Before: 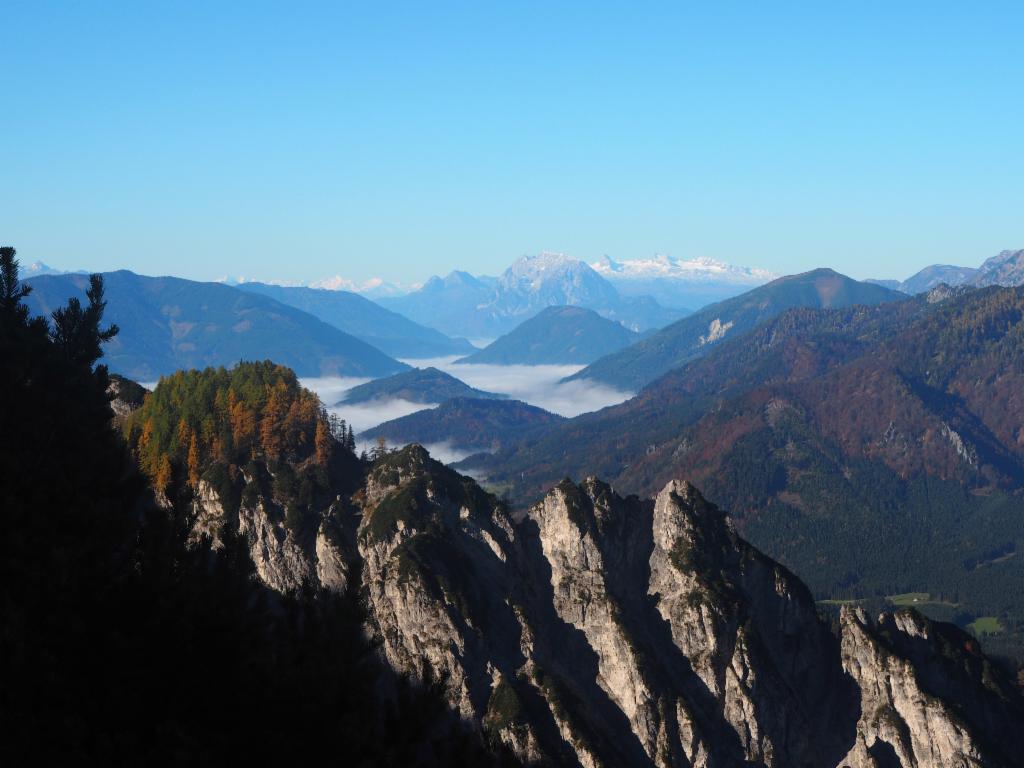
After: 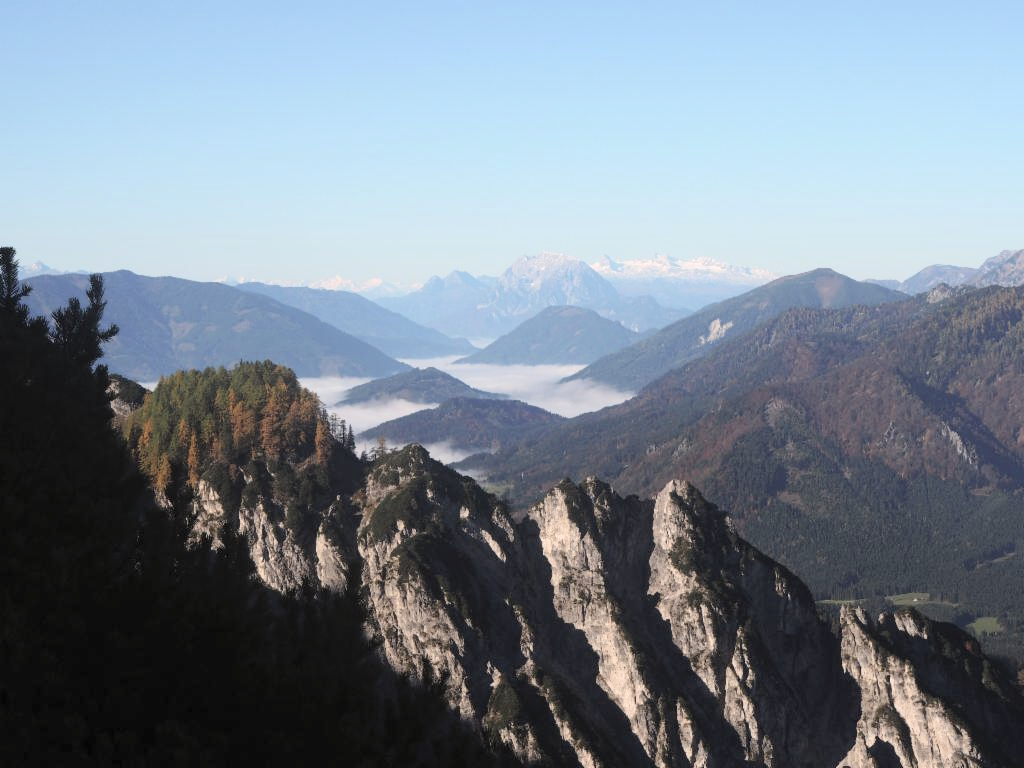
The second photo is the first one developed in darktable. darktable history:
color correction: highlights a* 5.5, highlights b* 5.18, saturation 0.671
contrast brightness saturation: contrast 0.14, brightness 0.228
